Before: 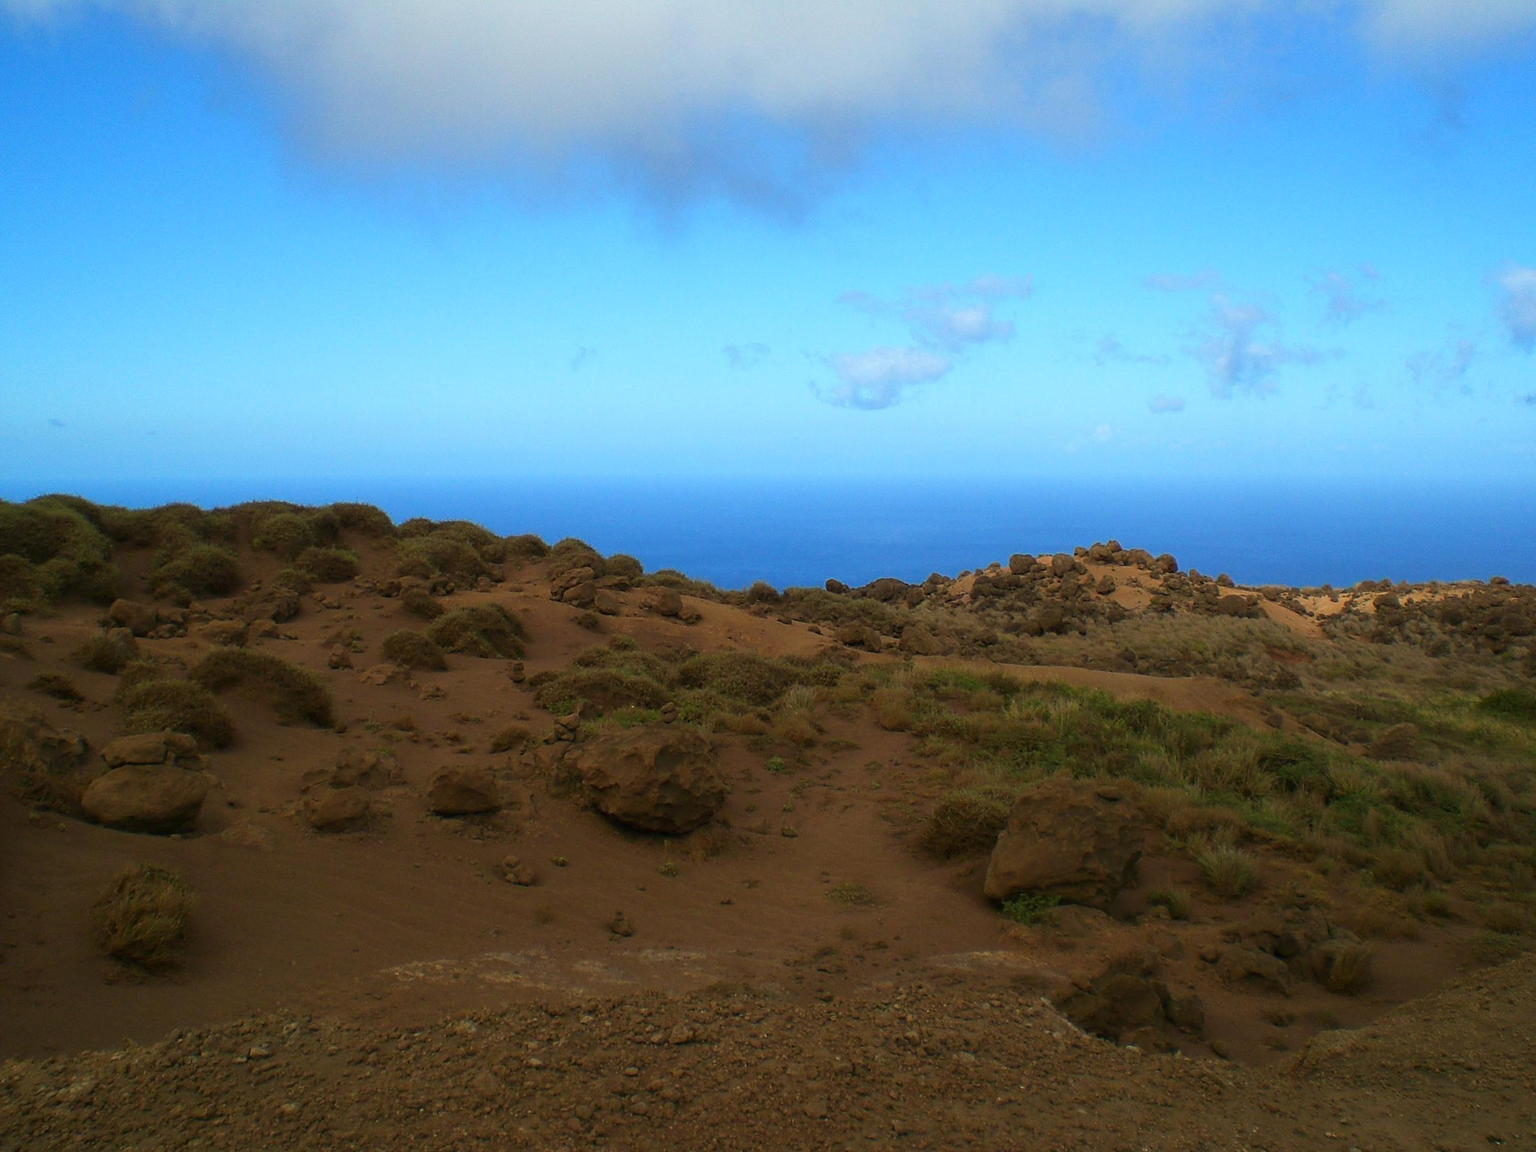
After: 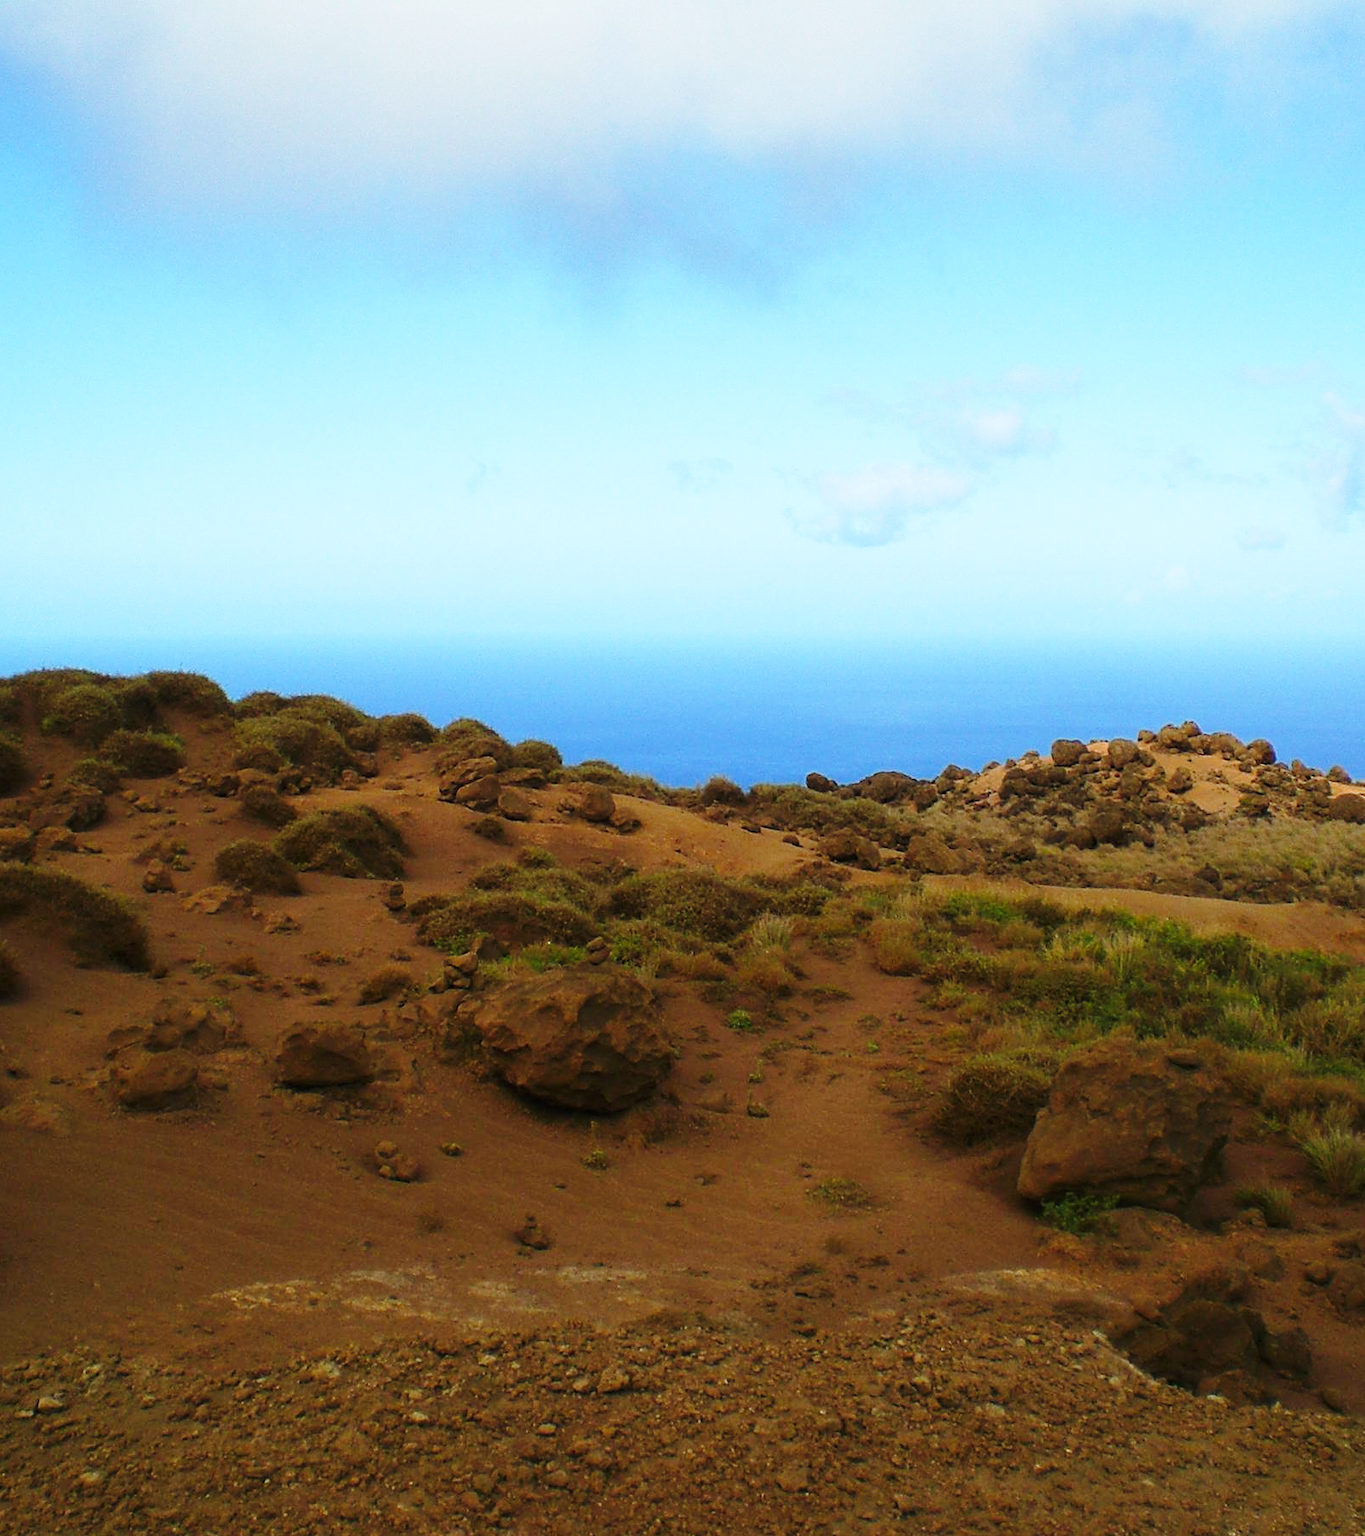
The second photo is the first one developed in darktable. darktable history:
base curve: curves: ch0 [(0, 0) (0.028, 0.03) (0.121, 0.232) (0.46, 0.748) (0.859, 0.968) (1, 1)], preserve colors none
crop and rotate: left 14.436%, right 18.898%
